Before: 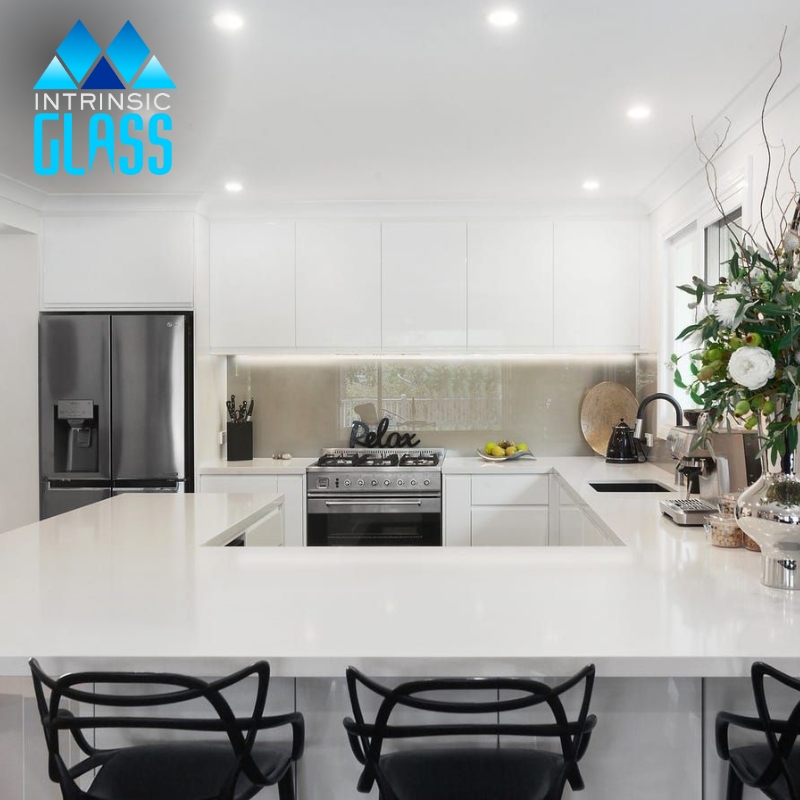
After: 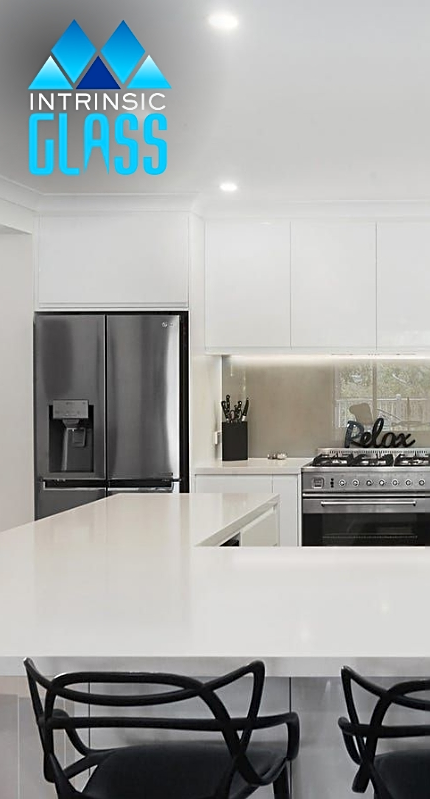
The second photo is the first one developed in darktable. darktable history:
crop: left 0.639%, right 45.514%, bottom 0.084%
sharpen: on, module defaults
